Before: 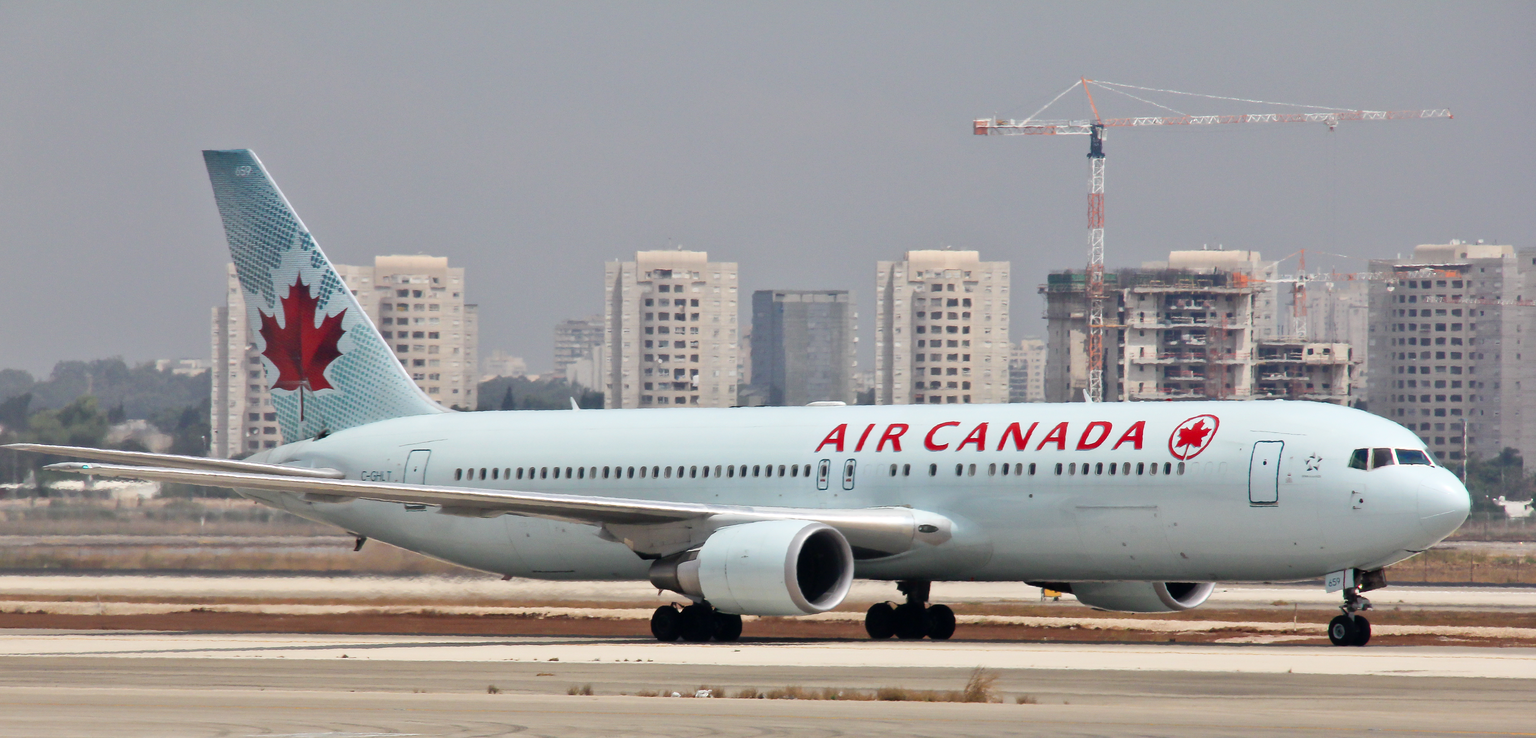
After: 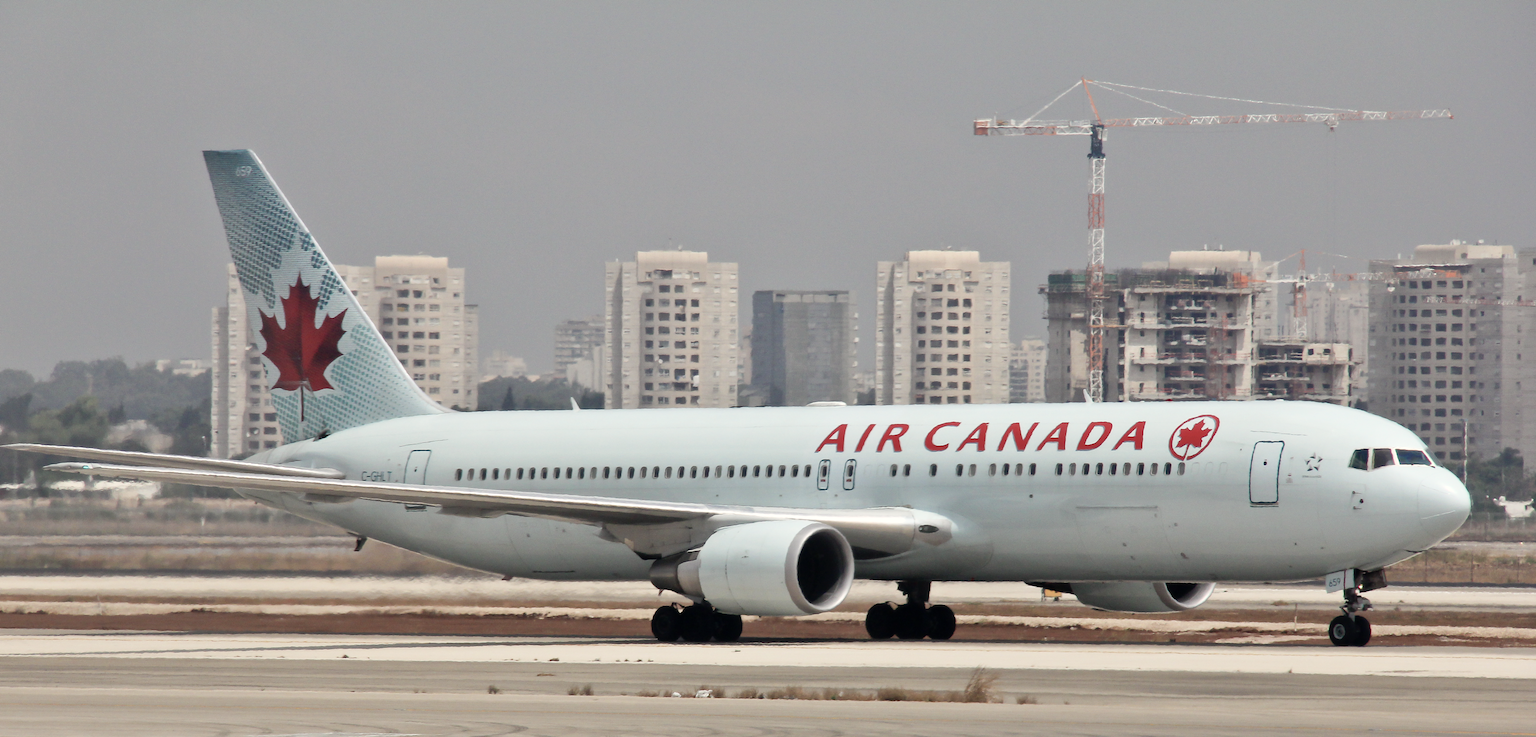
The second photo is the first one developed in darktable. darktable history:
color balance: input saturation 100.43%, contrast fulcrum 14.22%, output saturation 70.41%
color correction: highlights b* 3
